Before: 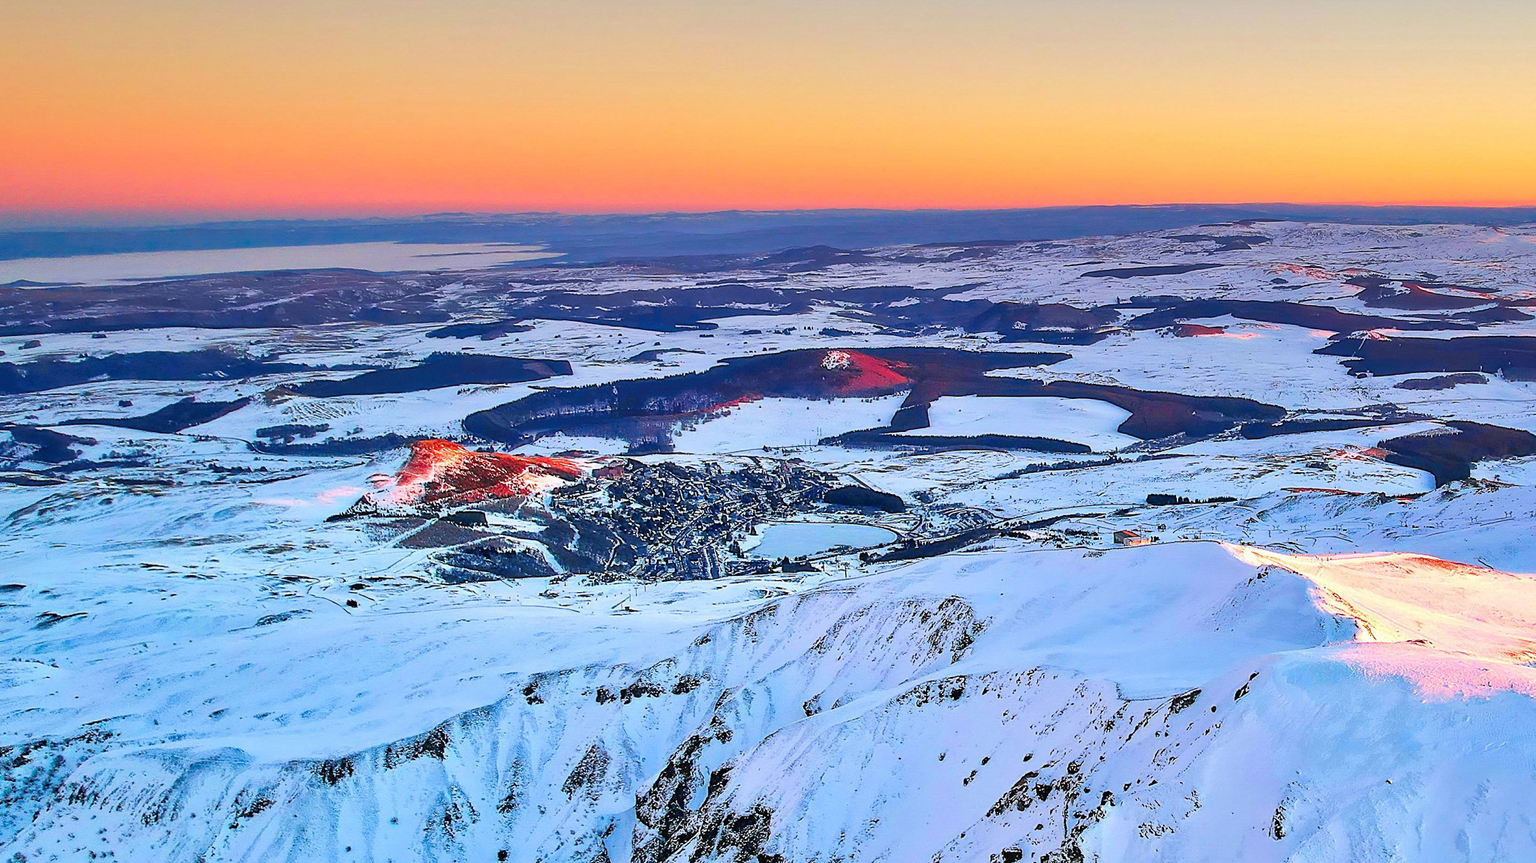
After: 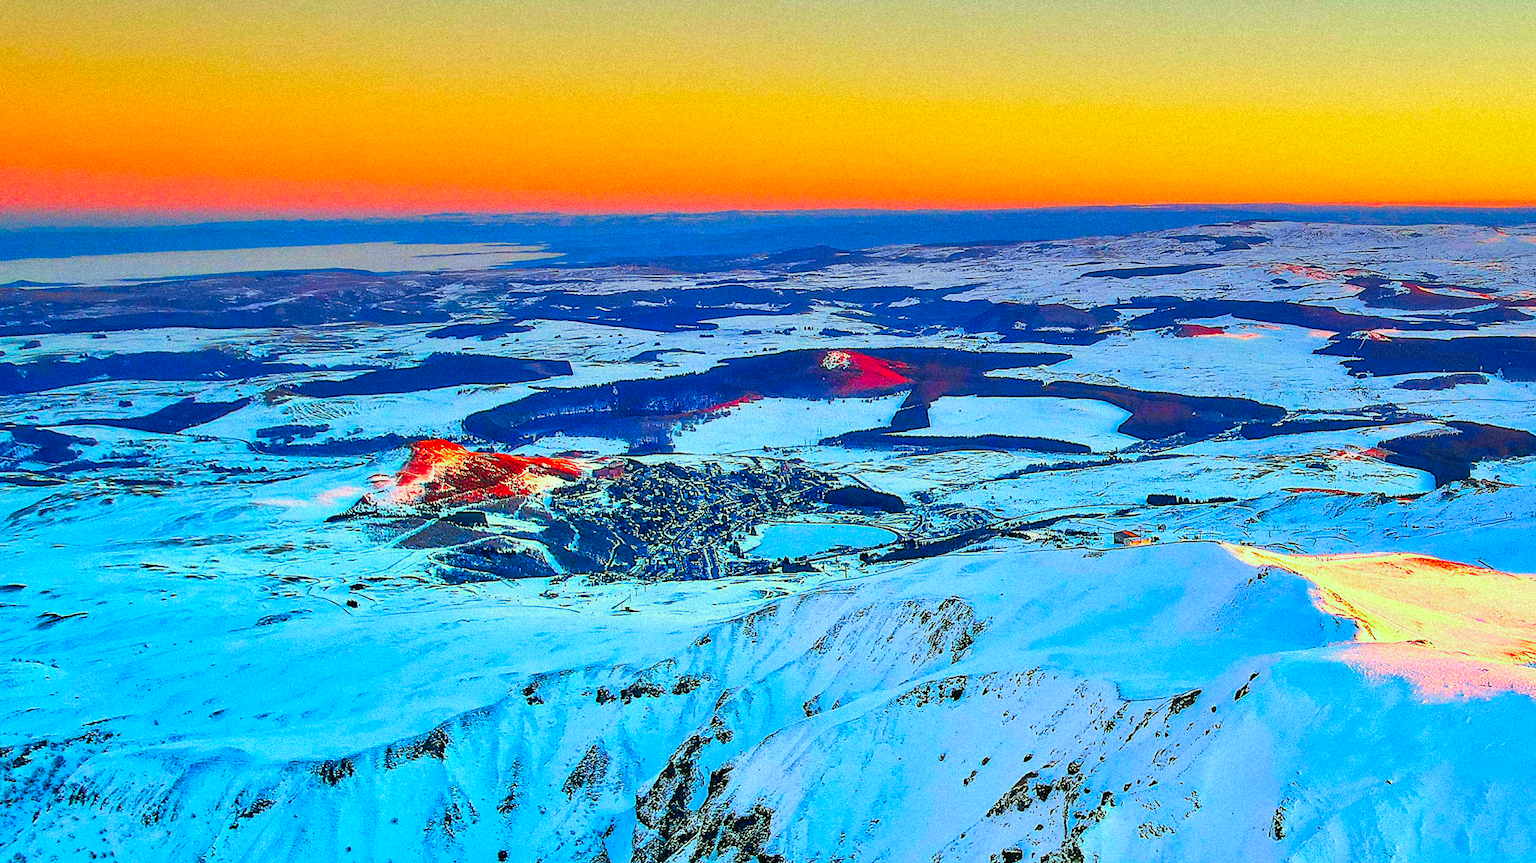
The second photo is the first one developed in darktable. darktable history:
color correction: highlights a* -10.77, highlights b* 9.8, saturation 1.72
grain: coarseness 9.38 ISO, strength 34.99%, mid-tones bias 0%
